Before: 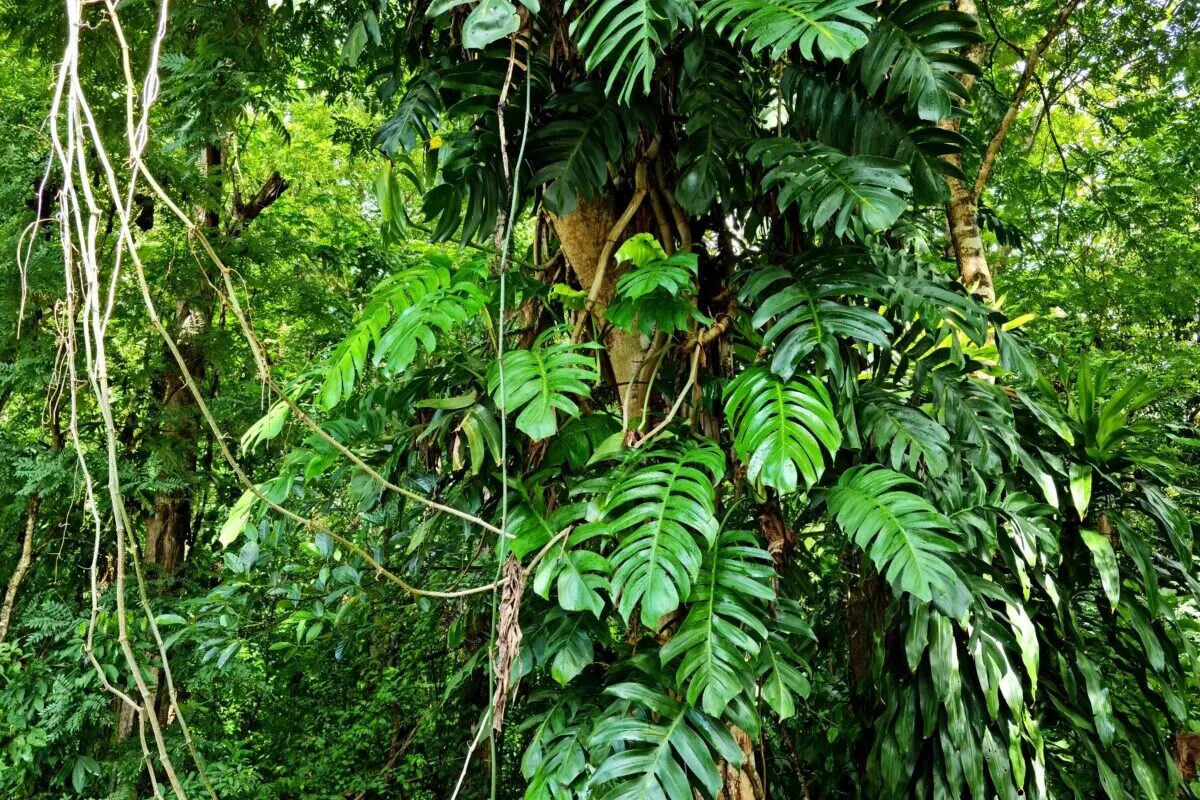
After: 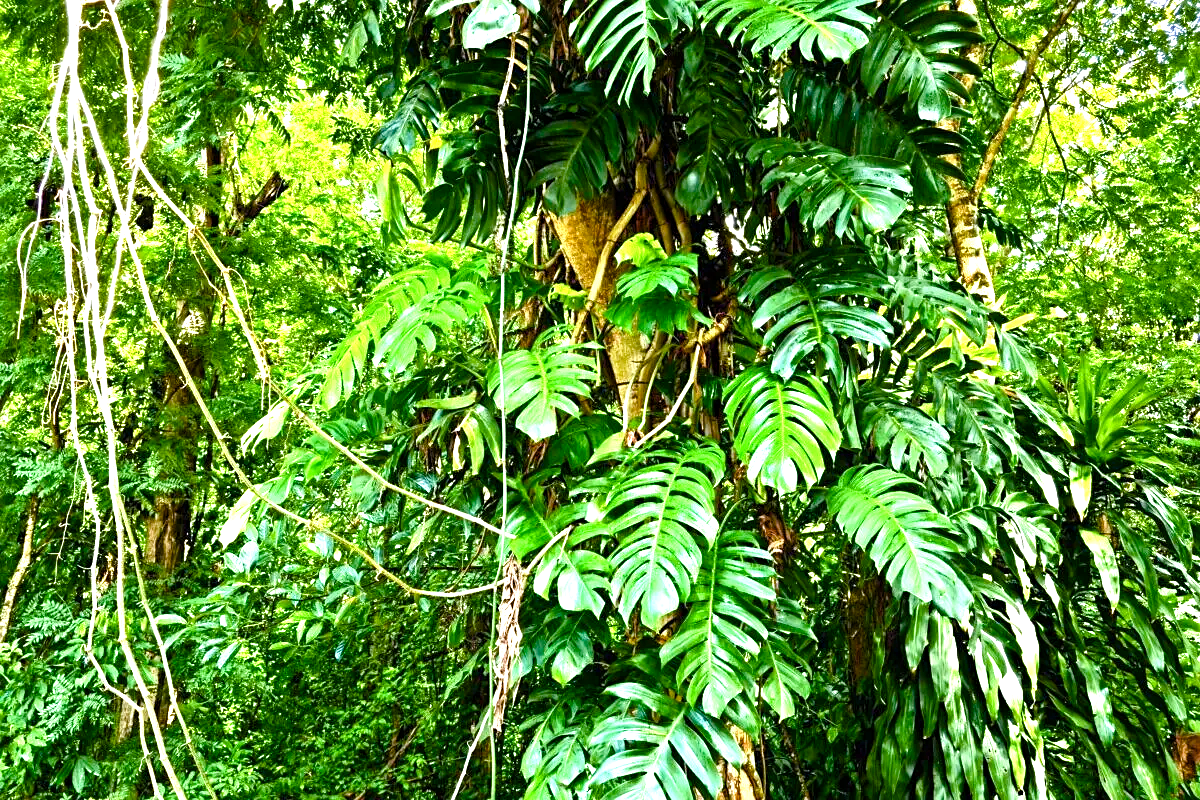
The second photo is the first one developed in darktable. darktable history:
color balance rgb: linear chroma grading › shadows -2.2%, linear chroma grading › highlights -15%, linear chroma grading › global chroma -10%, linear chroma grading › mid-tones -10%, perceptual saturation grading › global saturation 45%, perceptual saturation grading › highlights -50%, perceptual saturation grading › shadows 30%, perceptual brilliance grading › global brilliance 18%, global vibrance 45%
contrast brightness saturation: saturation -0.05
exposure: exposure 0.785 EV, compensate highlight preservation false
sharpen: amount 0.2
